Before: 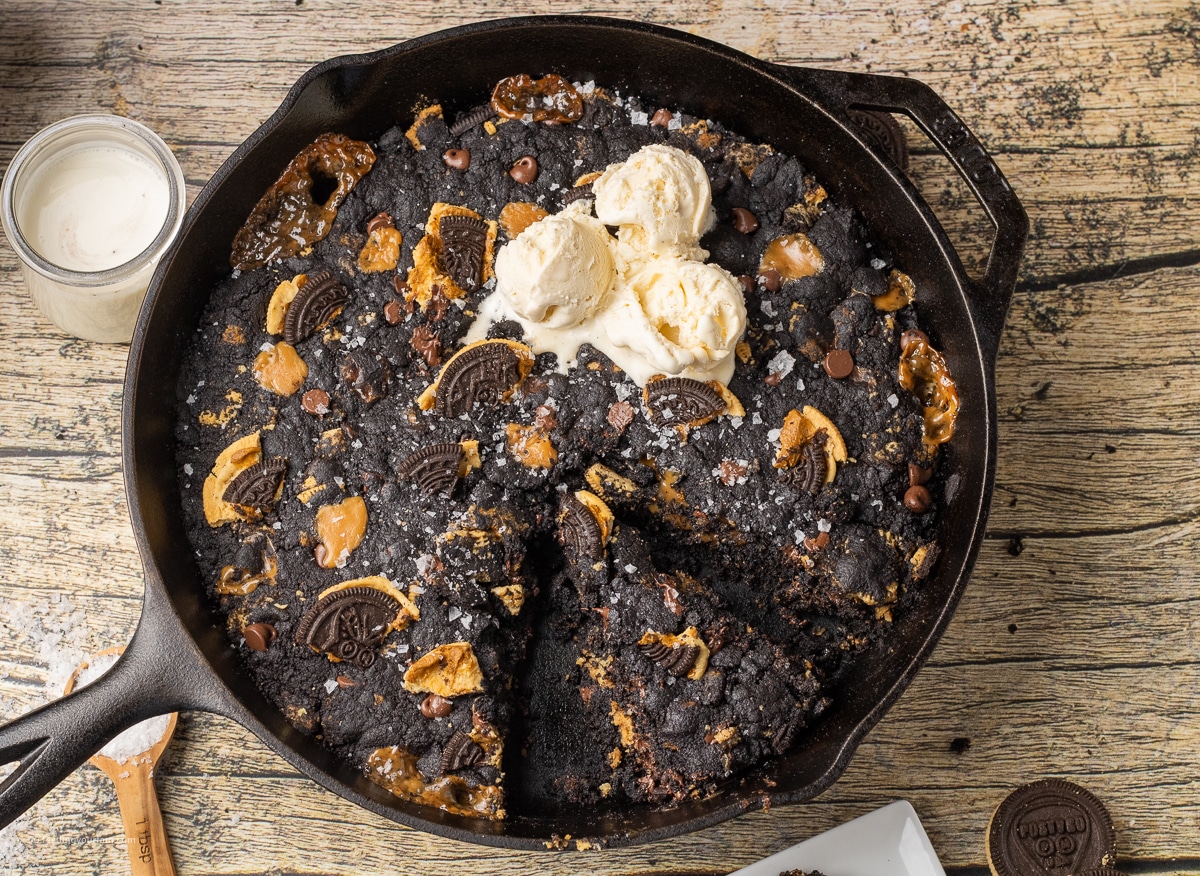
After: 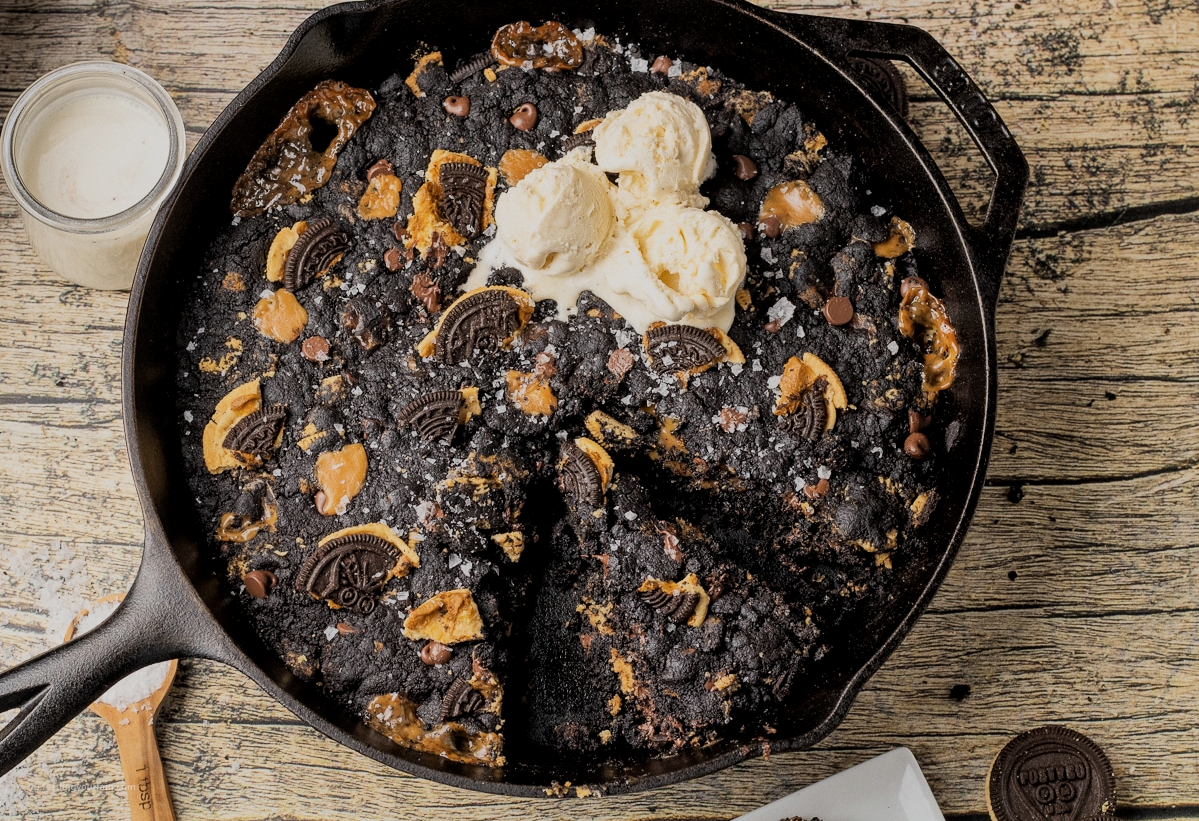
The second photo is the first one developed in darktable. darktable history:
contrast brightness saturation: saturation -0.05
crop and rotate: top 6.25%
filmic rgb: black relative exposure -7.65 EV, white relative exposure 4.56 EV, hardness 3.61, color science v6 (2022)
color correction: highlights a* -0.182, highlights b* -0.124
local contrast: mode bilateral grid, contrast 20, coarseness 50, detail 120%, midtone range 0.2
grain: coarseness 14.57 ISO, strength 8.8%
